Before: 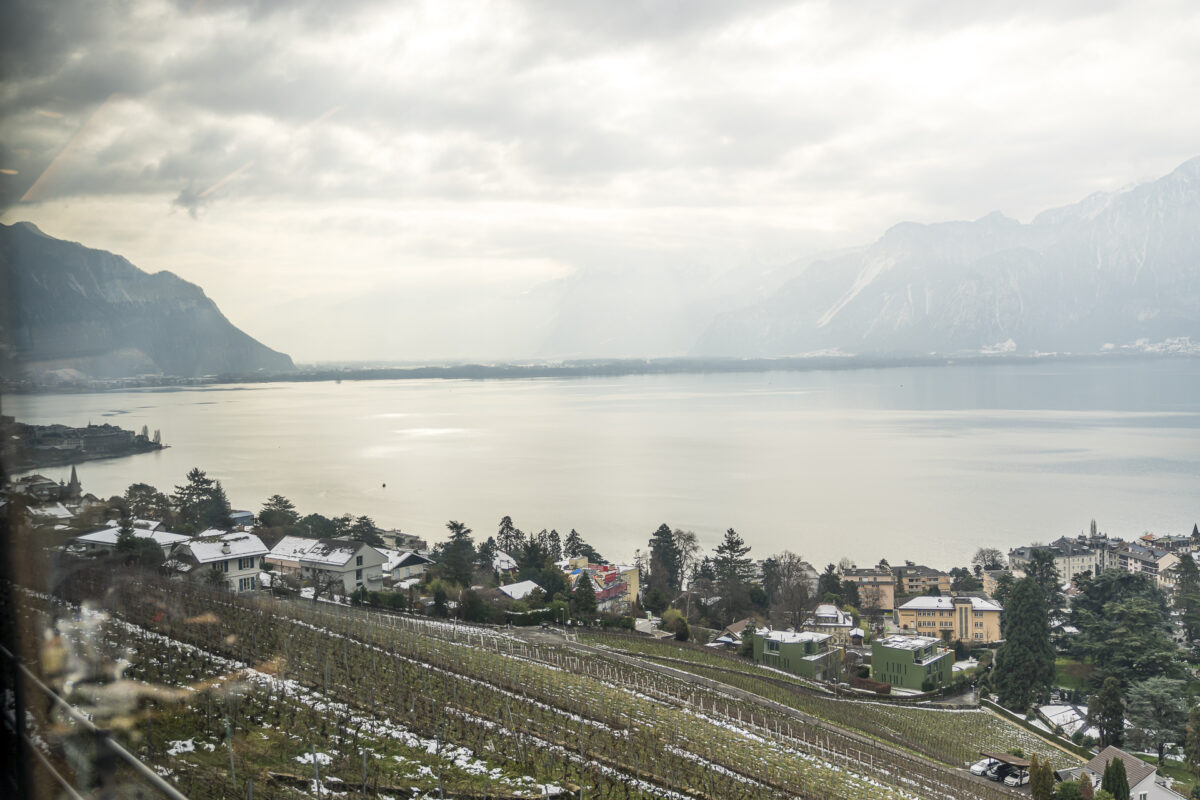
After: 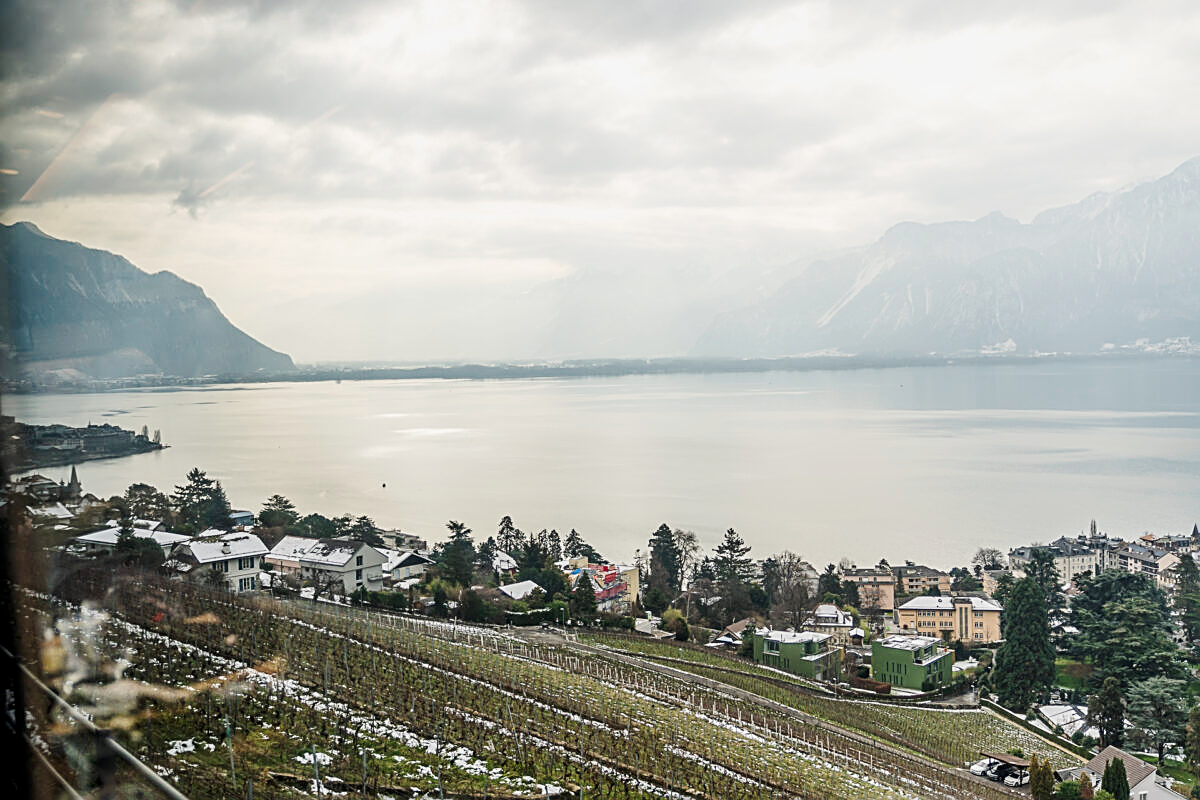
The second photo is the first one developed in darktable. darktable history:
local contrast: highlights 102%, shadows 100%, detail 119%, midtone range 0.2
tone curve: curves: ch0 [(0, 0) (0.23, 0.189) (0.486, 0.52) (0.822, 0.825) (0.994, 0.955)]; ch1 [(0, 0) (0.226, 0.261) (0.379, 0.442) (0.469, 0.468) (0.495, 0.498) (0.514, 0.509) (0.561, 0.603) (0.59, 0.656) (1, 1)]; ch2 [(0, 0) (0.269, 0.299) (0.459, 0.43) (0.498, 0.5) (0.523, 0.52) (0.586, 0.569) (0.635, 0.617) (0.659, 0.681) (0.718, 0.764) (1, 1)], preserve colors none
sharpen: amount 0.733
